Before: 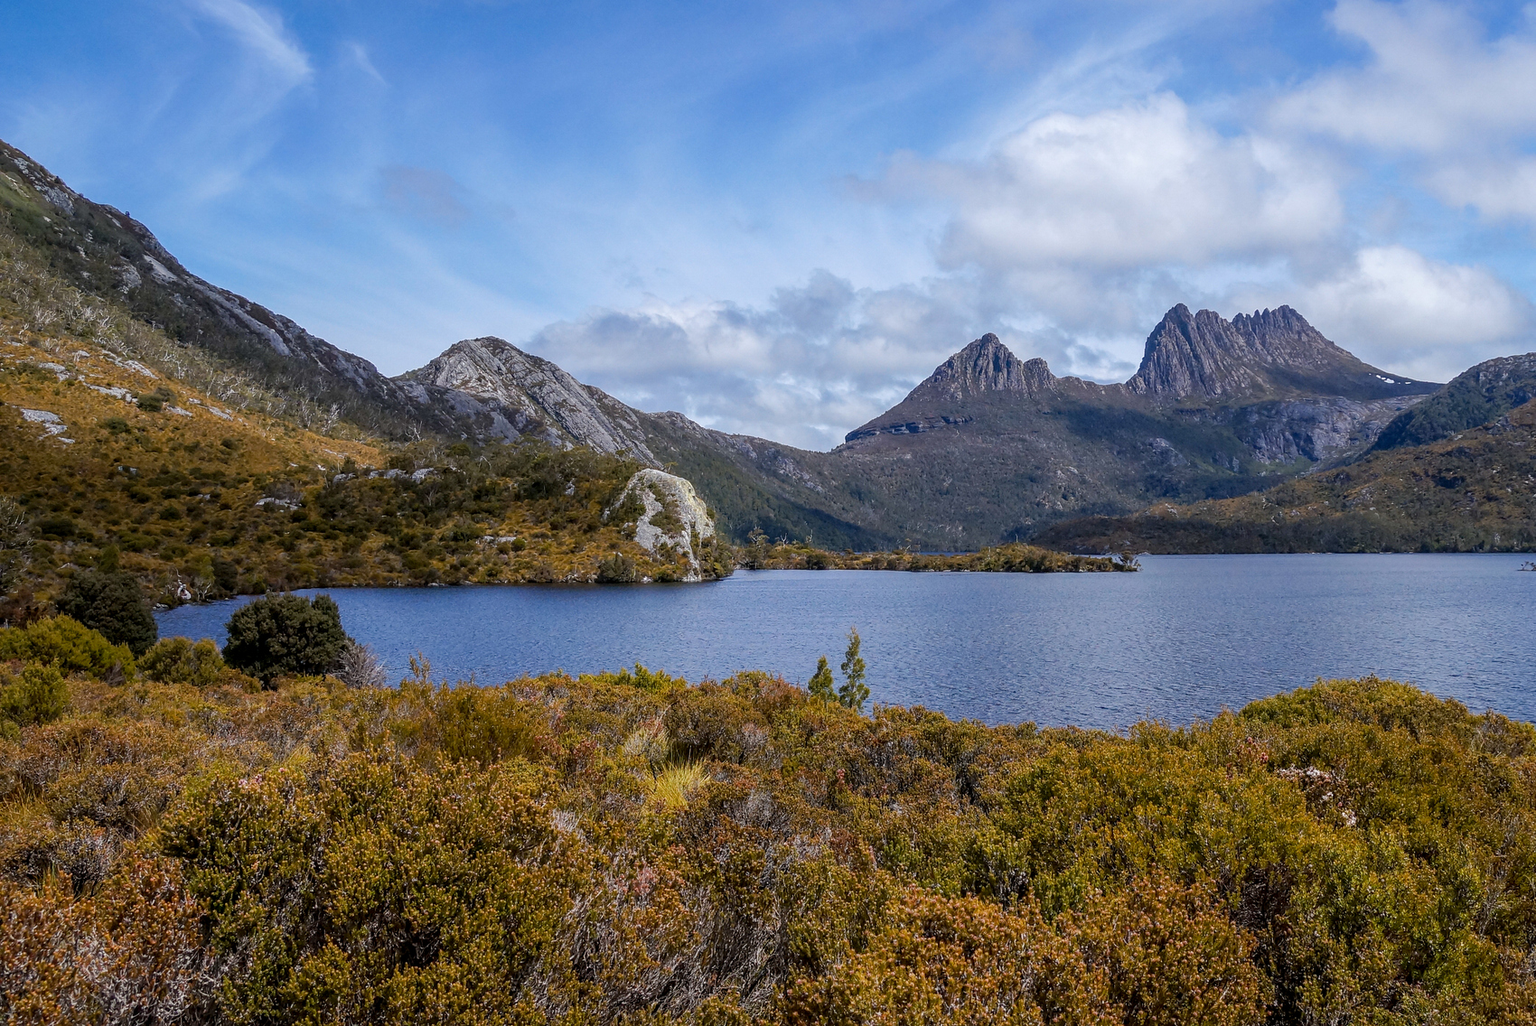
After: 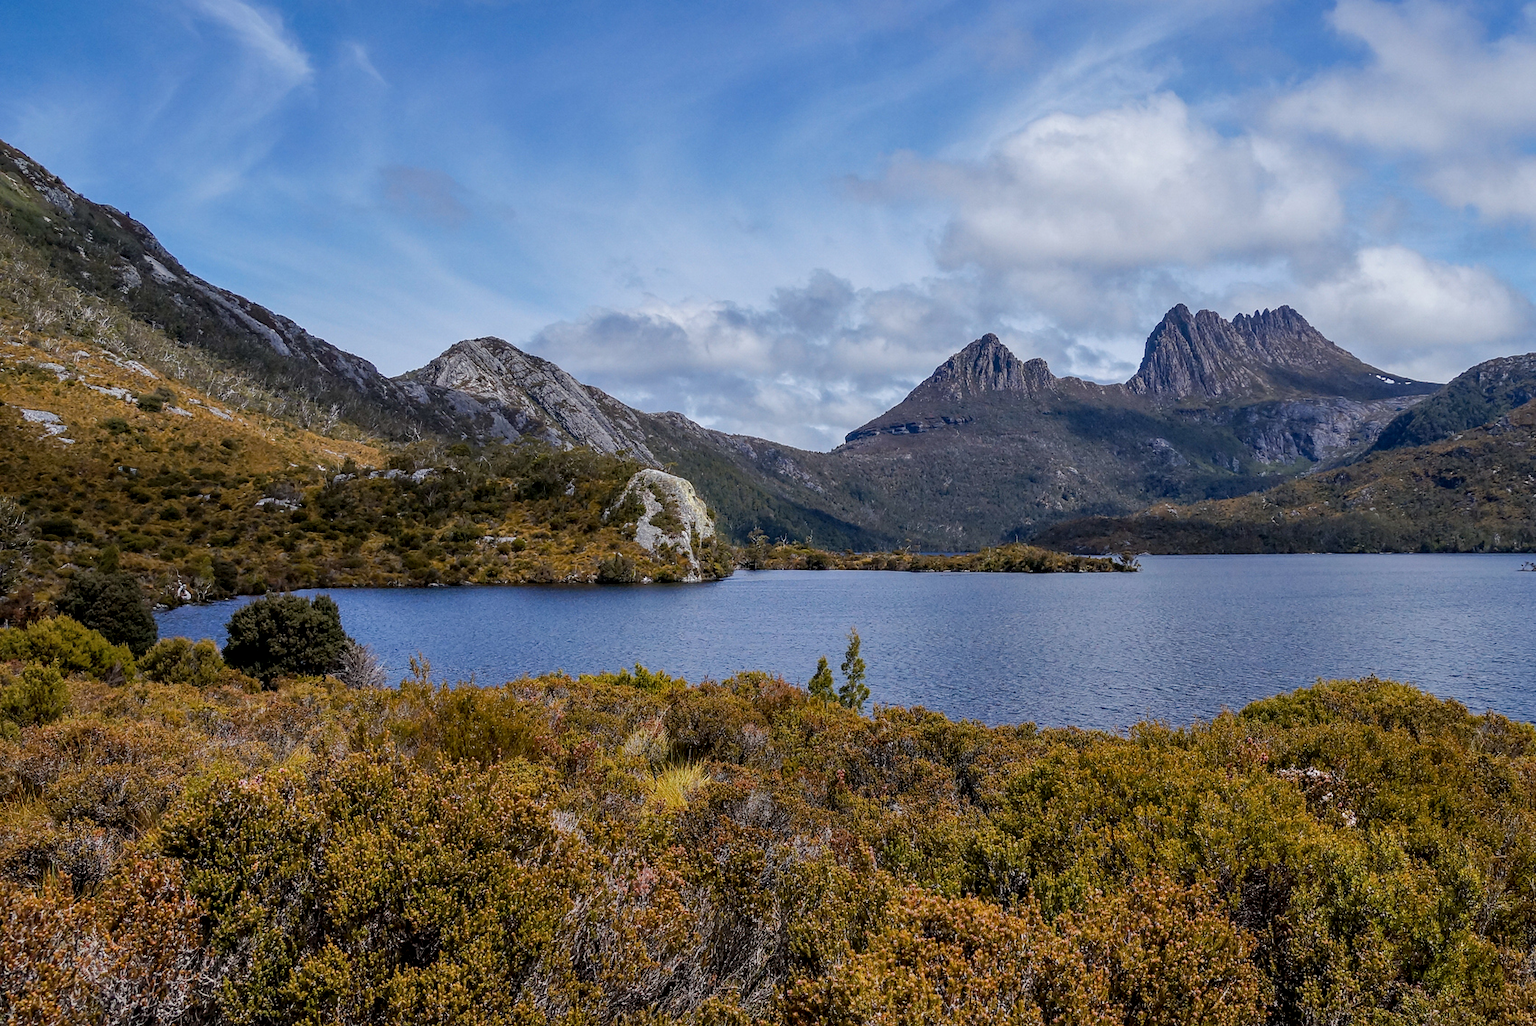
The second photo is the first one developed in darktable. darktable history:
contrast equalizer: octaves 7, y [[0.524 ×6], [0.512 ×6], [0.379 ×6], [0 ×6], [0 ×6]]
shadows and highlights: shadows 37.27, highlights -28.18, soften with gaussian
exposure: exposure -0.242 EV, compensate highlight preservation false
